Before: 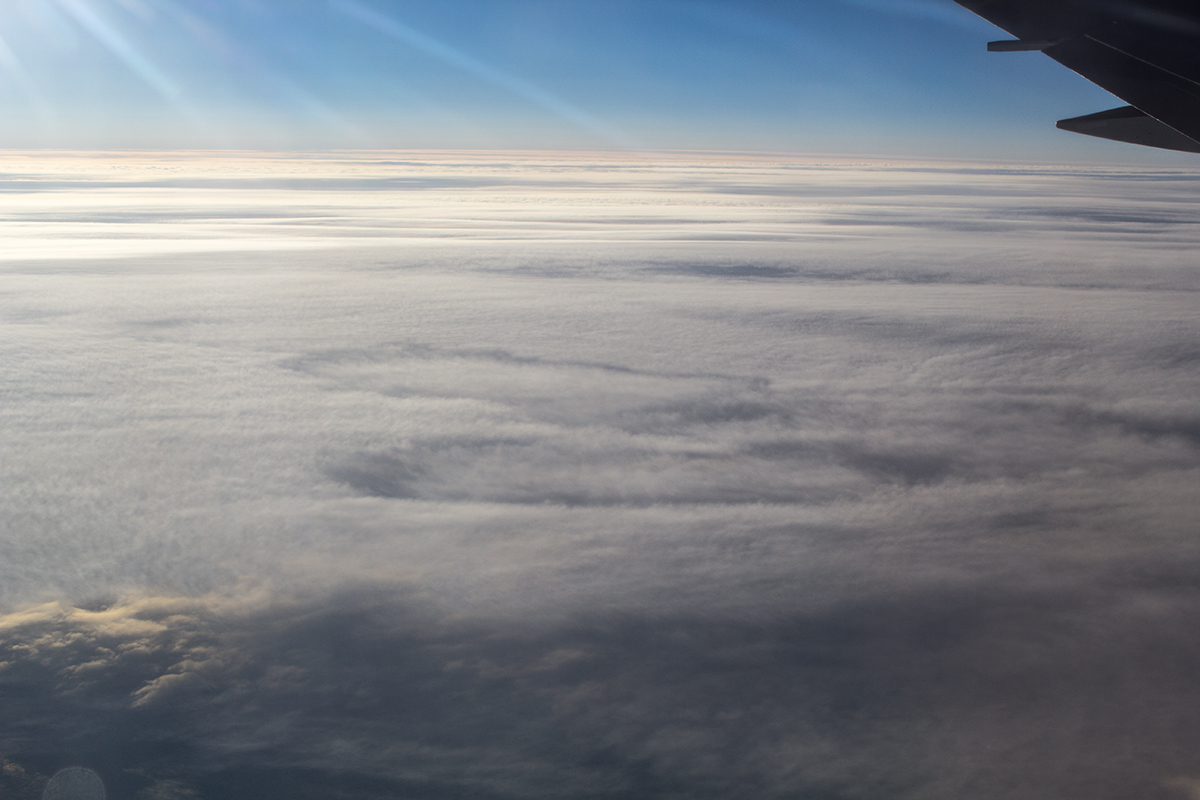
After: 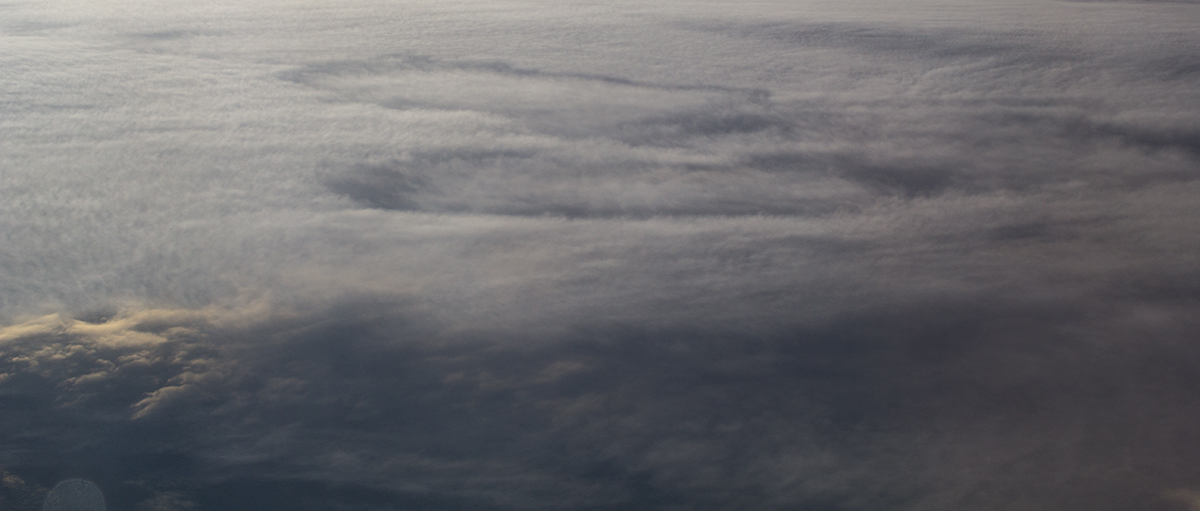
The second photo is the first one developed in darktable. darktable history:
crop and rotate: top 36.003%
tone curve: curves: ch0 [(0, 0) (0.641, 0.595) (1, 1)], color space Lab, independent channels, preserve colors none
